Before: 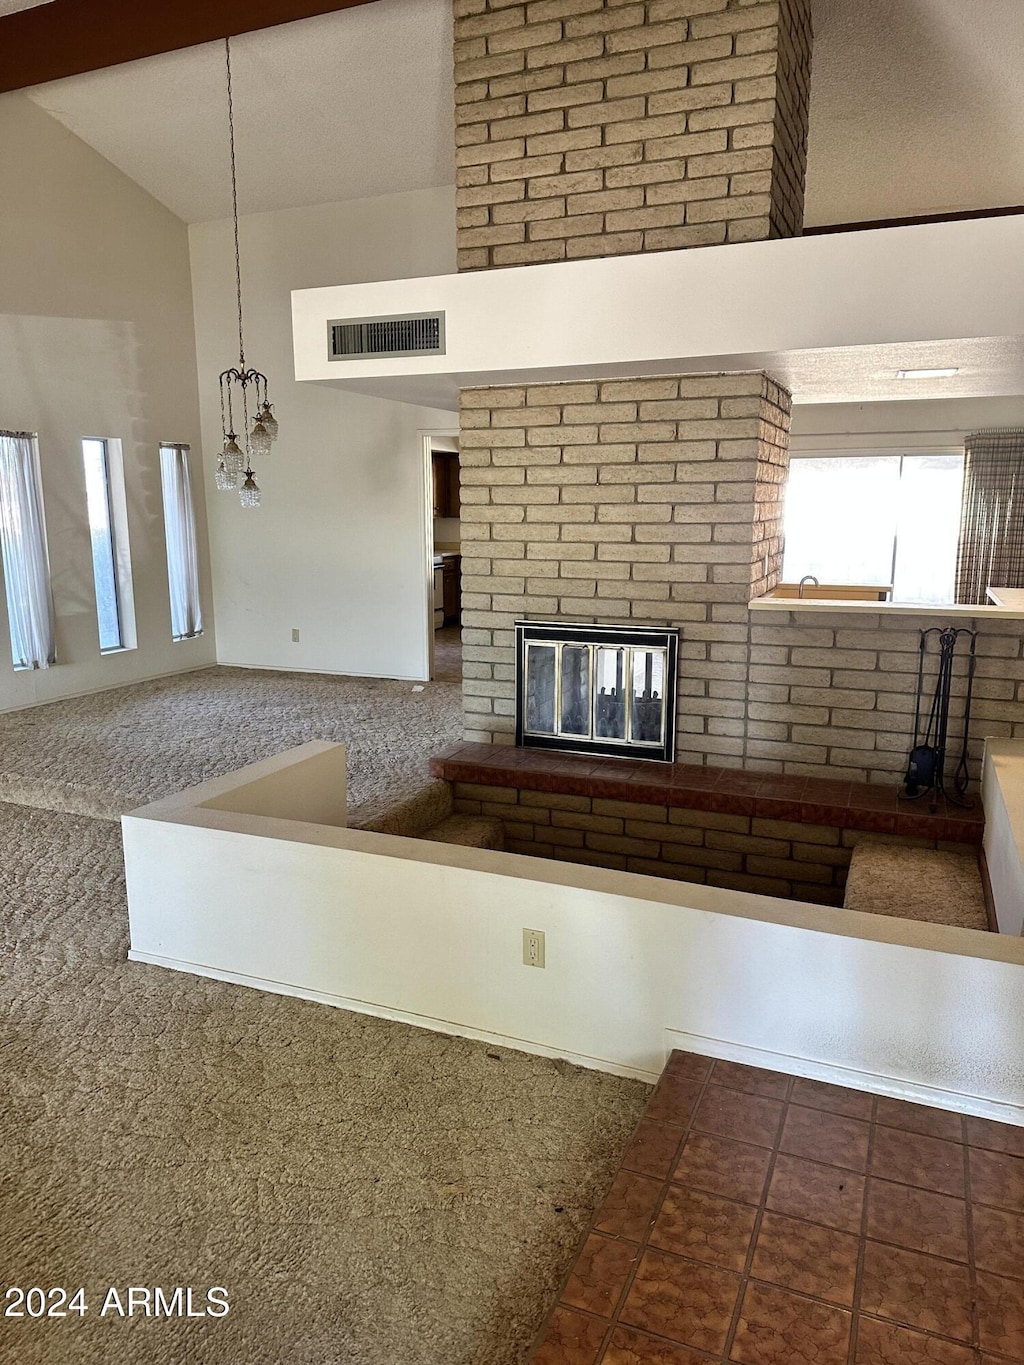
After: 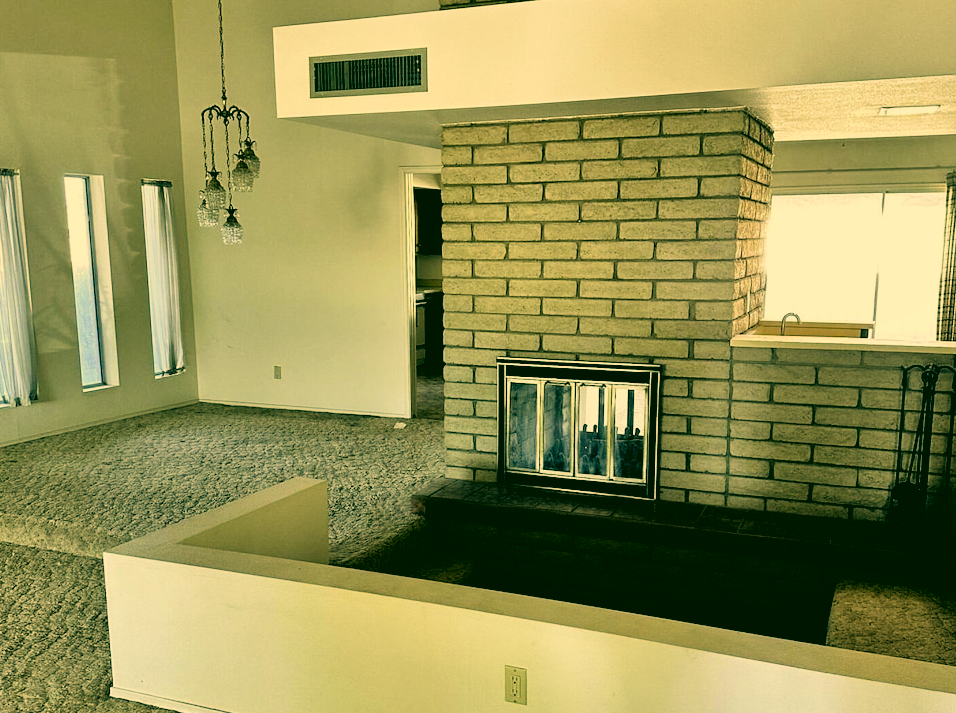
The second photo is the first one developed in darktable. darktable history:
filmic rgb: black relative exposure -3.99 EV, white relative exposure 2.99 EV, hardness 3.02, contrast 1.391
crop: left 1.837%, top 19.338%, right 4.714%, bottom 28.387%
shadows and highlights: low approximation 0.01, soften with gaussian
color correction: highlights a* 5.62, highlights b* 33.52, shadows a* -25.95, shadows b* 3.75
velvia: on, module defaults
